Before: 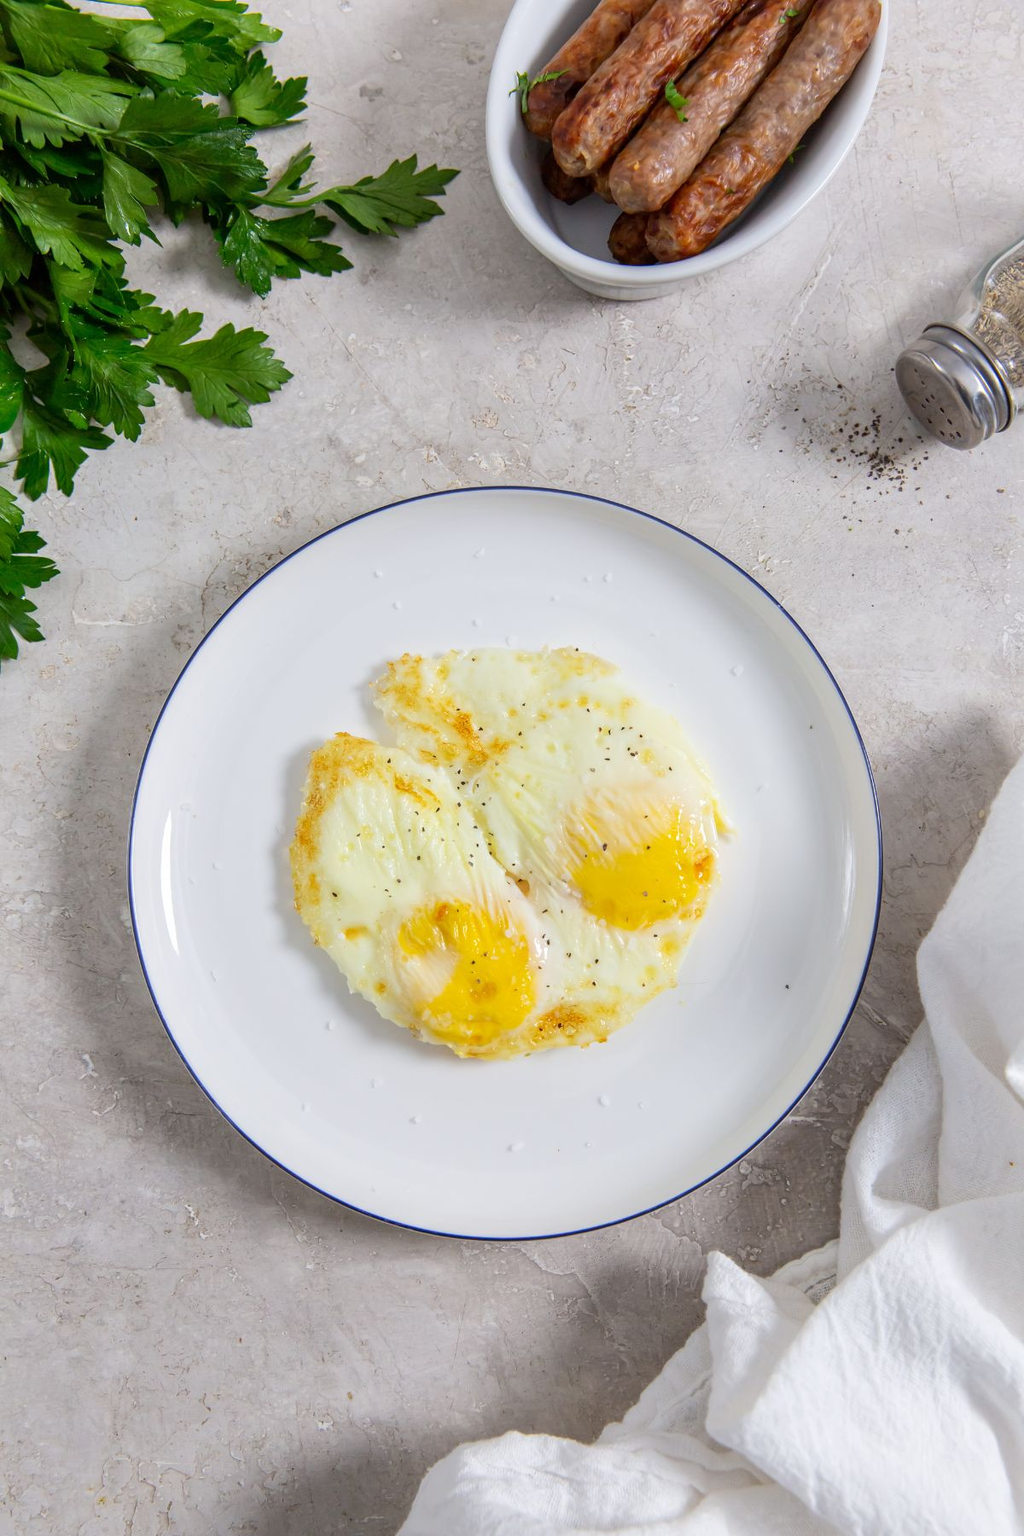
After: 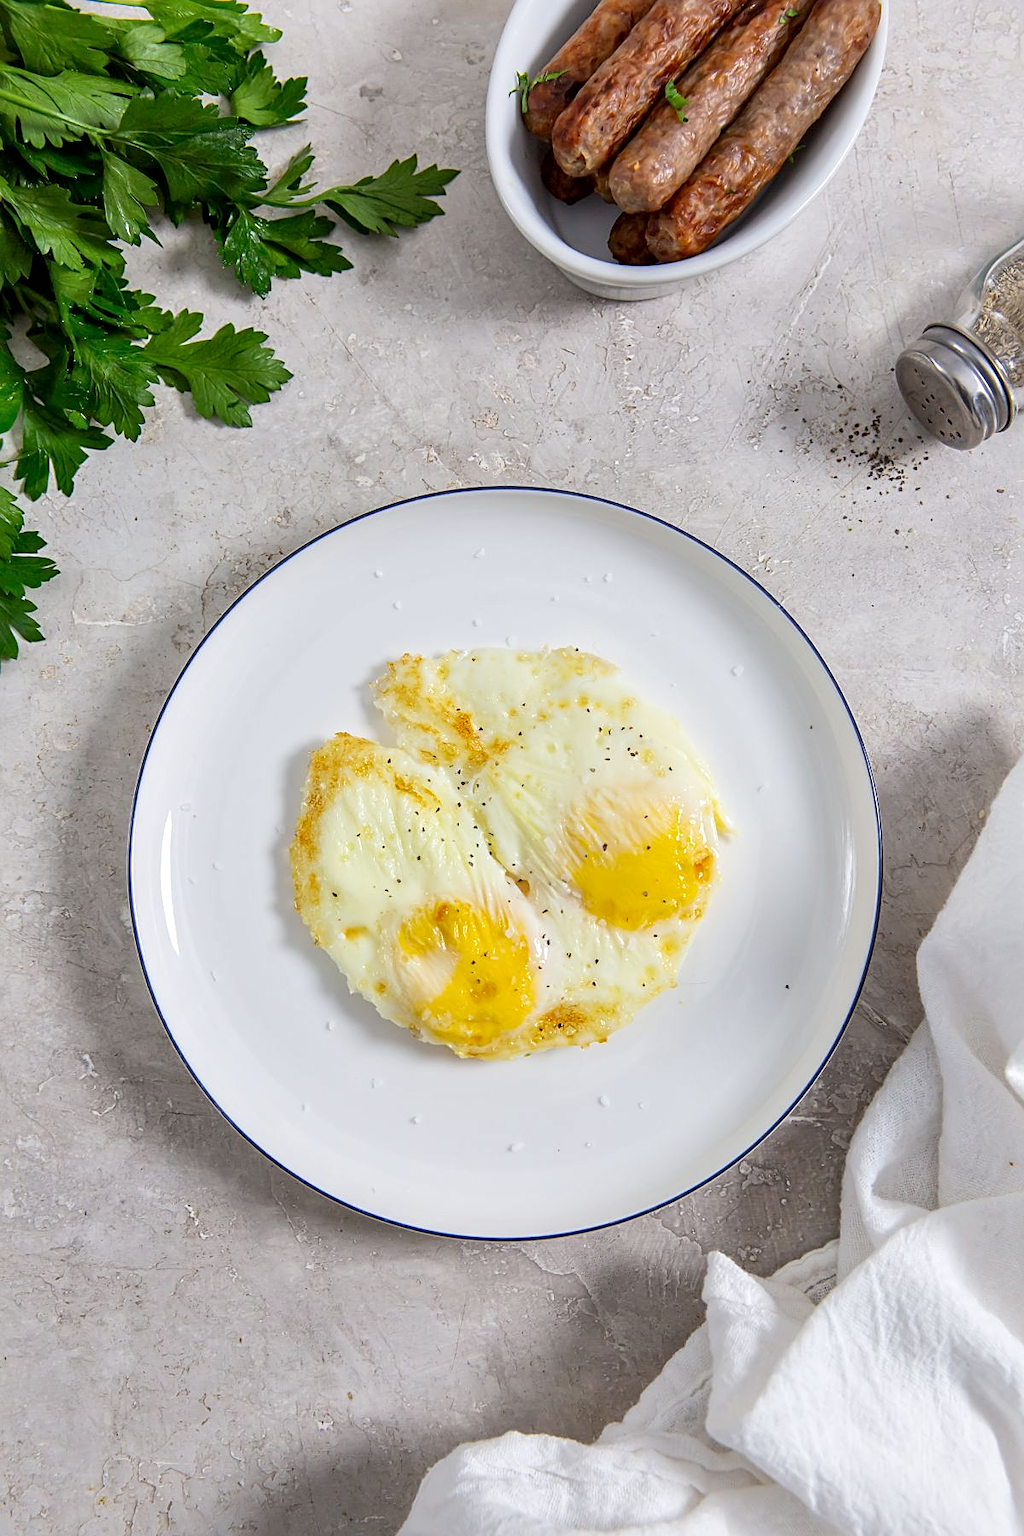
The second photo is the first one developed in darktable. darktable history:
sharpen: on, module defaults
local contrast: mode bilateral grid, contrast 24, coarseness 51, detail 121%, midtone range 0.2
